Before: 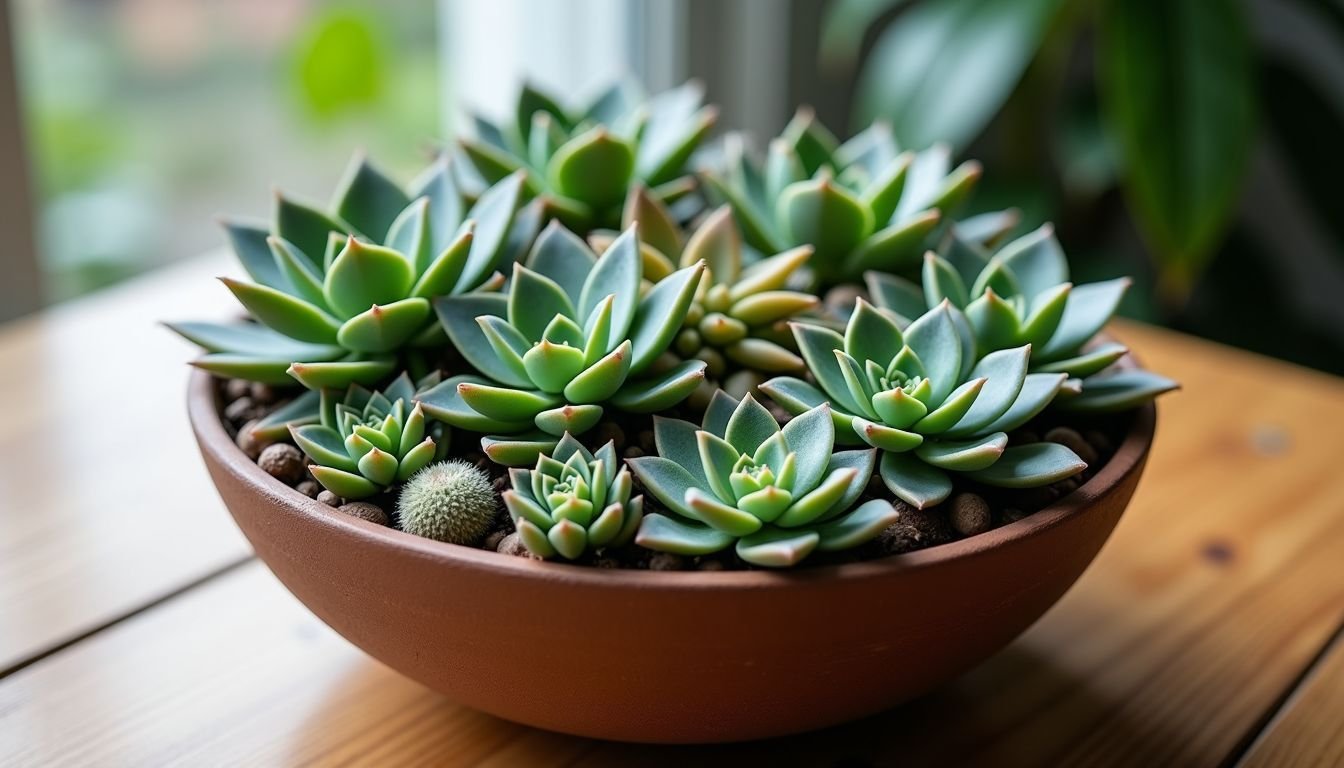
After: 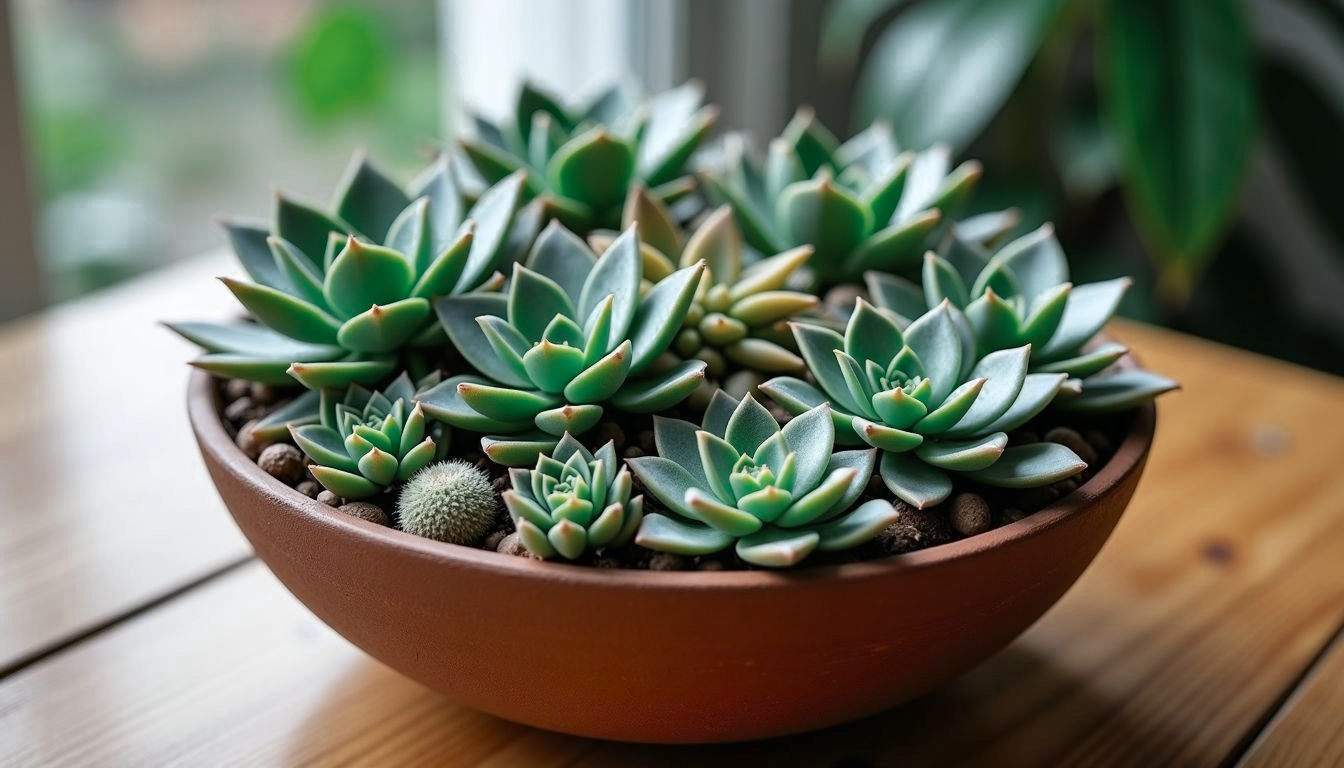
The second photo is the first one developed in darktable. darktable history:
color zones: curves: ch0 [(0, 0.5) (0.125, 0.4) (0.25, 0.5) (0.375, 0.4) (0.5, 0.4) (0.625, 0.6) (0.75, 0.6) (0.875, 0.5)]; ch1 [(0, 0.4) (0.125, 0.5) (0.25, 0.4) (0.375, 0.4) (0.5, 0.4) (0.625, 0.4) (0.75, 0.5) (0.875, 0.4)]; ch2 [(0, 0.6) (0.125, 0.5) (0.25, 0.5) (0.375, 0.6) (0.5, 0.6) (0.625, 0.5) (0.75, 0.5) (0.875, 0.5)]
shadows and highlights: soften with gaussian
exposure: compensate highlight preservation false
